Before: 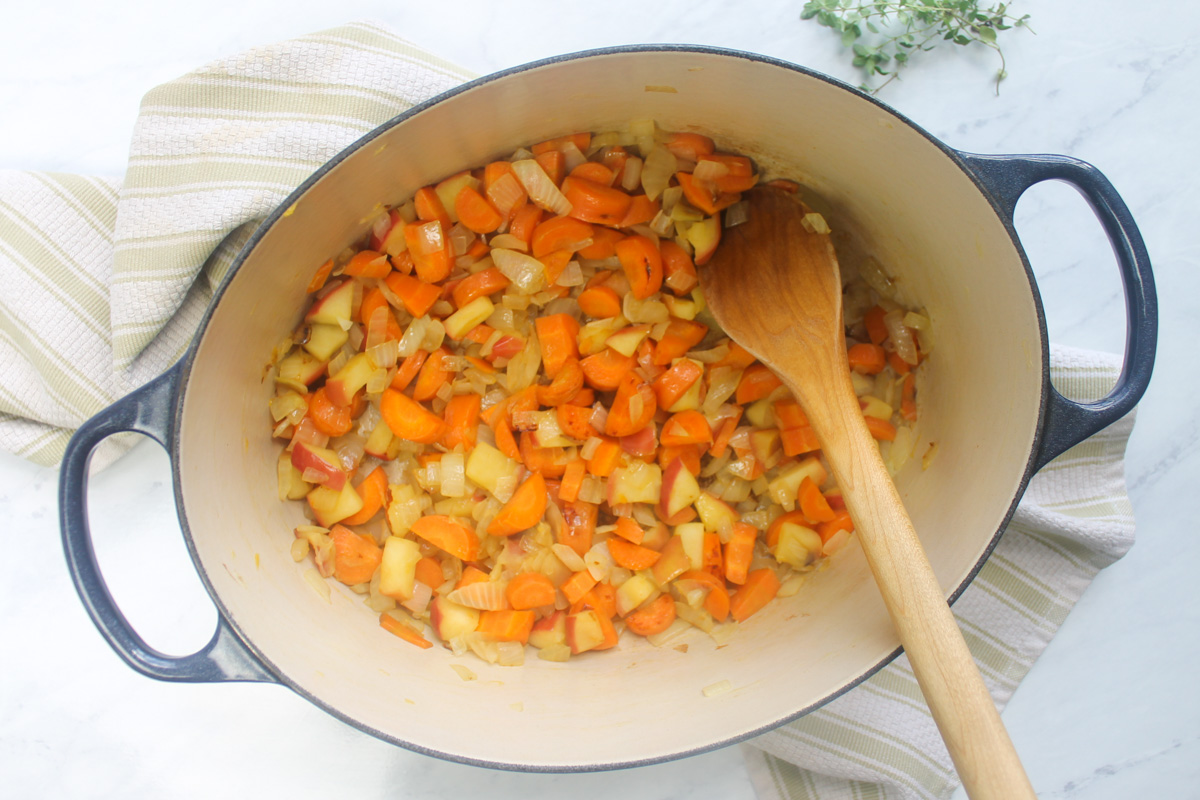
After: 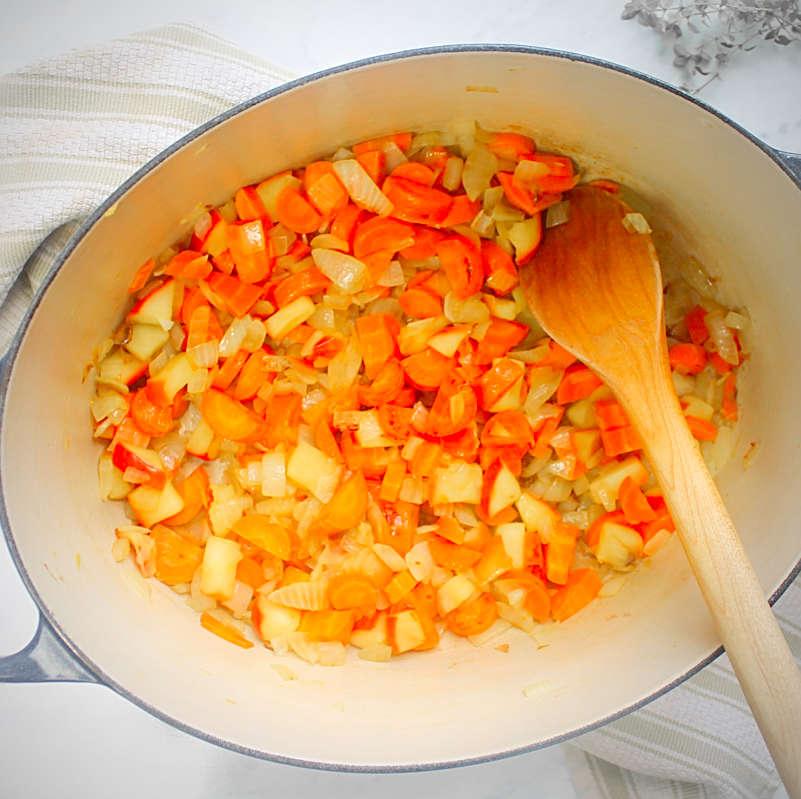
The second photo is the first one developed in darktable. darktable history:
crop and rotate: left 14.955%, right 18.248%
levels: levels [0, 0.397, 0.955]
color zones: curves: ch1 [(0, 0.679) (0.143, 0.647) (0.286, 0.261) (0.378, -0.011) (0.571, 0.396) (0.714, 0.399) (0.857, 0.406) (1, 0.679)]
sharpen: amount 0.499
exposure: exposure -0.116 EV, compensate exposure bias true, compensate highlight preservation false
haze removal: compatibility mode true, adaptive false
vignetting: fall-off radius 61.04%, unbound false
